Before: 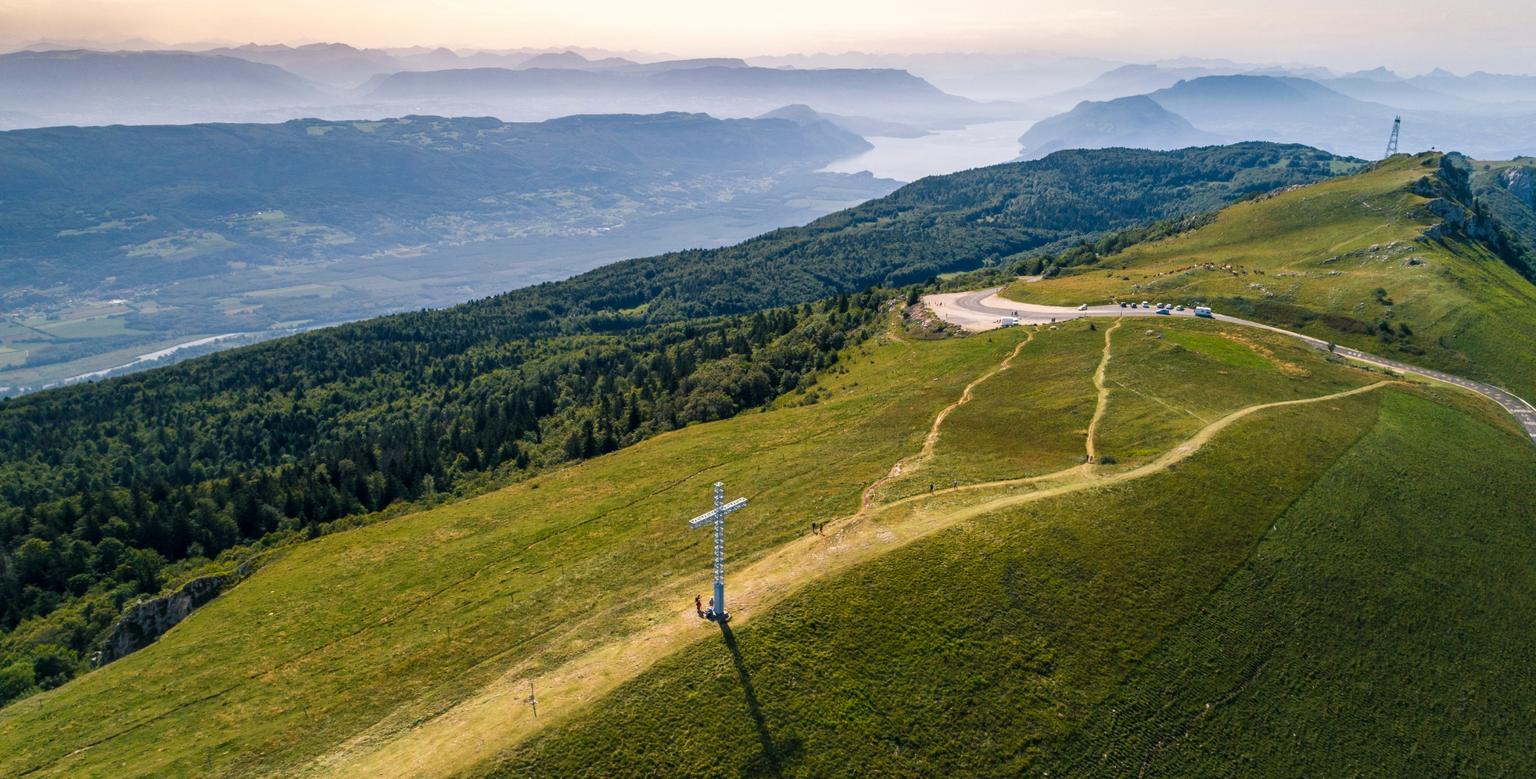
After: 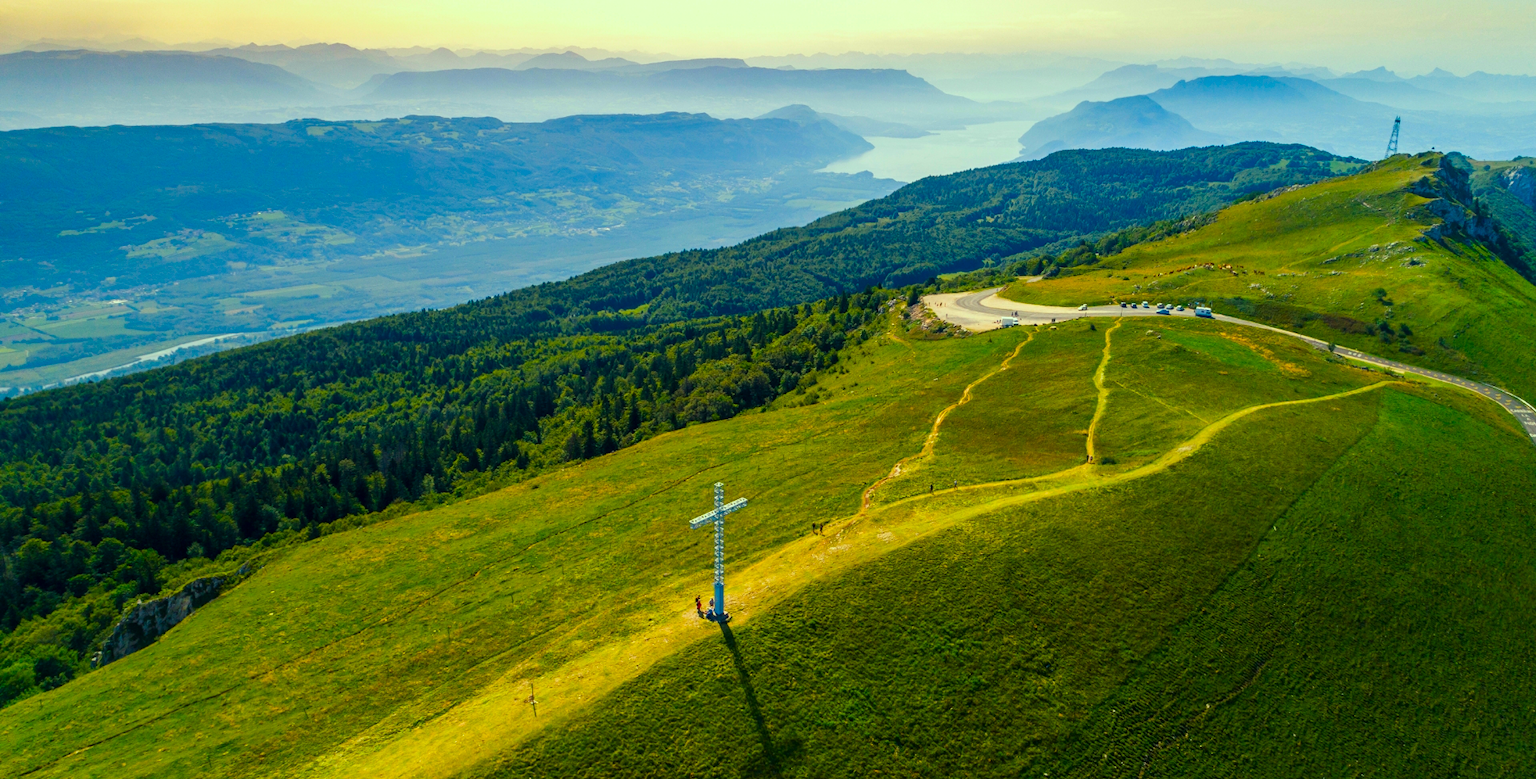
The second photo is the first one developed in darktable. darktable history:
color correction: highlights a* -10.99, highlights b* 9.92, saturation 1.72
